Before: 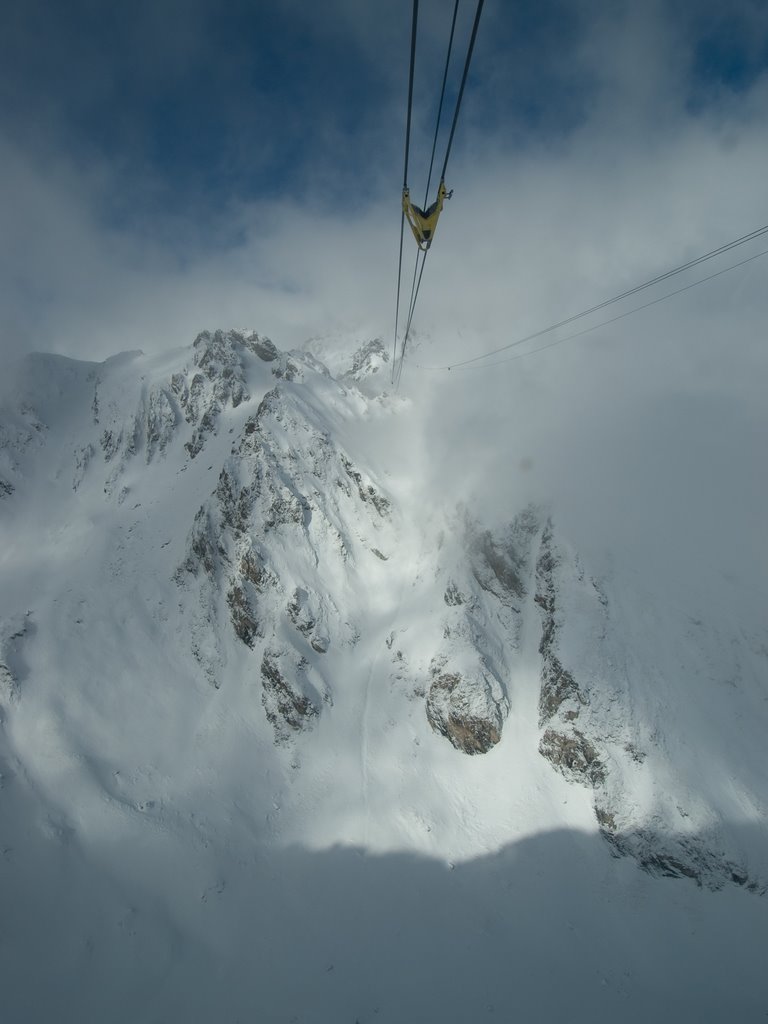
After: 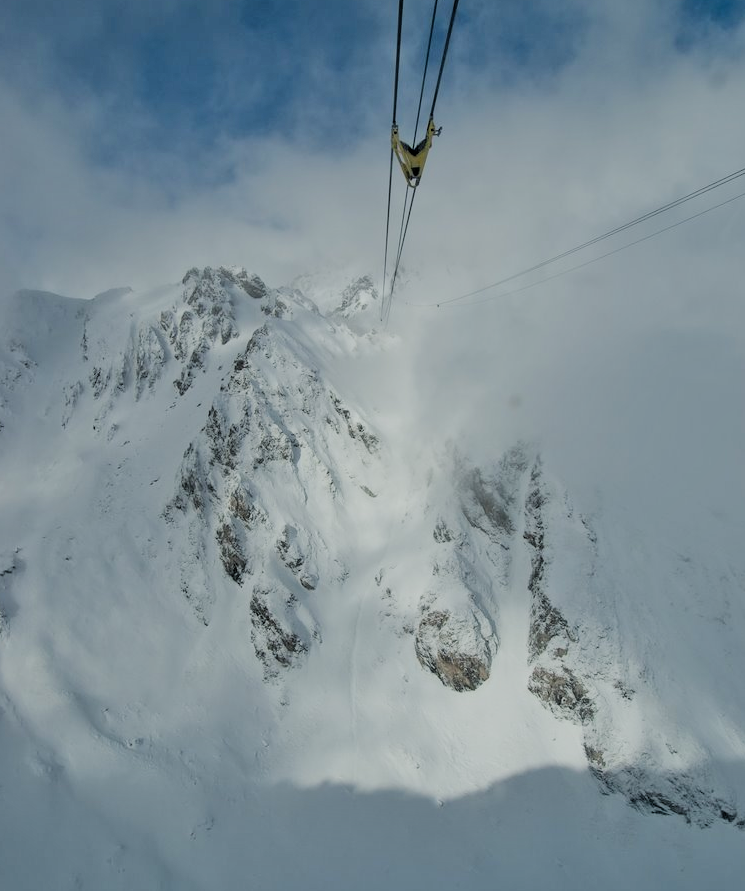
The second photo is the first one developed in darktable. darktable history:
crop: left 1.477%, top 6.186%, right 1.514%, bottom 6.783%
filmic rgb: black relative exposure -2.73 EV, white relative exposure 4.56 EV, hardness 1.7, contrast 1.236, preserve chrominance max RGB
tone equalizer: -7 EV 0.147 EV, -6 EV 0.625 EV, -5 EV 1.15 EV, -4 EV 1.33 EV, -3 EV 1.13 EV, -2 EV 0.6 EV, -1 EV 0.157 EV
